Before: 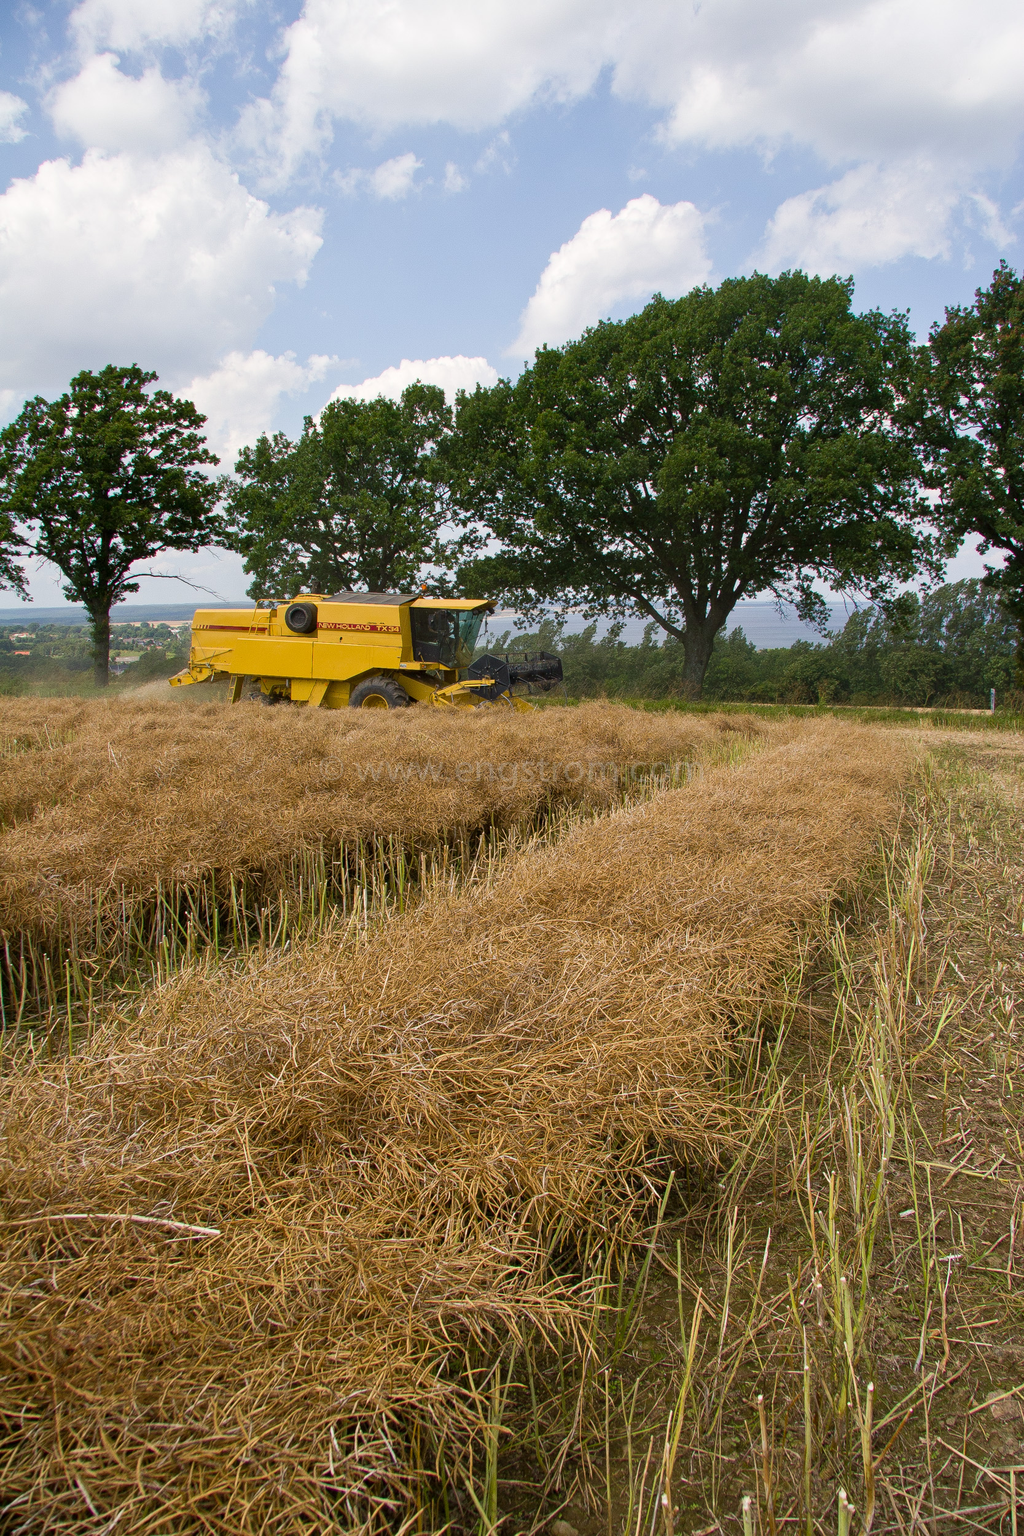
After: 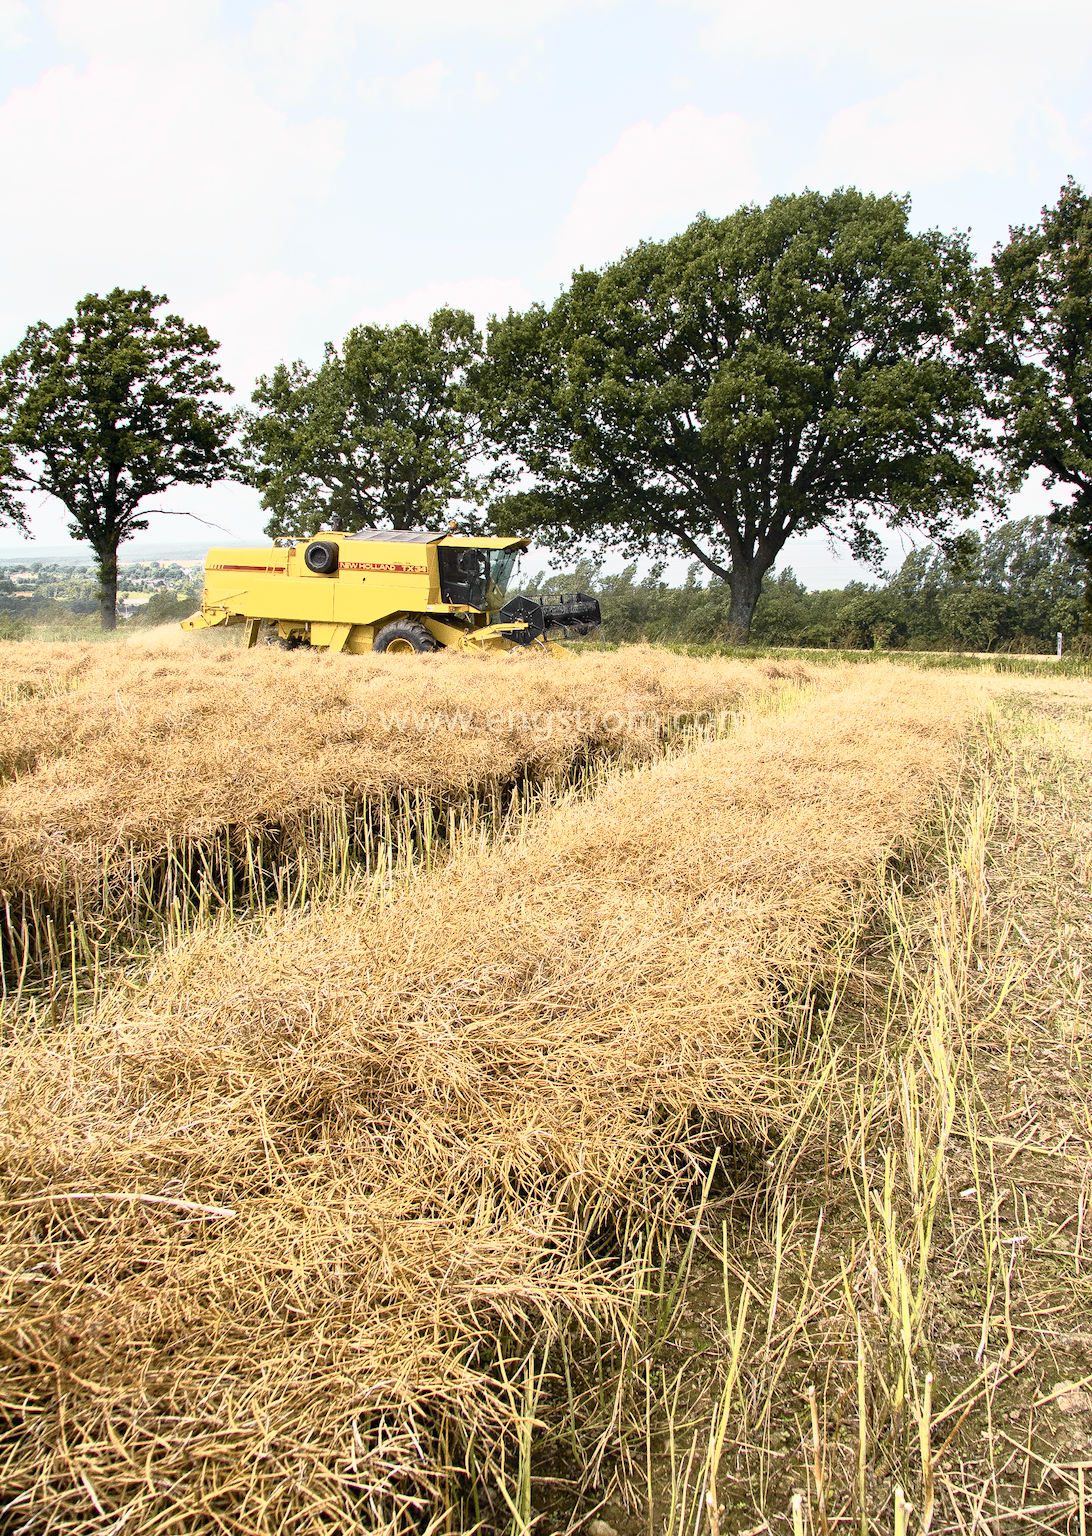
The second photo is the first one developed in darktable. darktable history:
tone curve: curves: ch0 [(0, 0) (0.062, 0.023) (0.168, 0.142) (0.359, 0.44) (0.469, 0.544) (0.634, 0.722) (0.839, 0.909) (0.998, 0.978)]; ch1 [(0, 0) (0.437, 0.453) (0.472, 0.47) (0.502, 0.504) (0.527, 0.546) (0.568, 0.619) (0.608, 0.665) (0.669, 0.748) (0.859, 0.899) (1, 1)]; ch2 [(0, 0) (0.33, 0.301) (0.421, 0.443) (0.473, 0.498) (0.509, 0.5) (0.535, 0.564) (0.575, 0.625) (0.608, 0.676) (1, 1)], color space Lab, independent channels, preserve colors none
crop and rotate: top 6.25%
contrast brightness saturation: contrast 0.57, brightness 0.57, saturation -0.34
local contrast: highlights 100%, shadows 100%, detail 120%, midtone range 0.2
haze removal: strength 0.1, compatibility mode true, adaptive false
